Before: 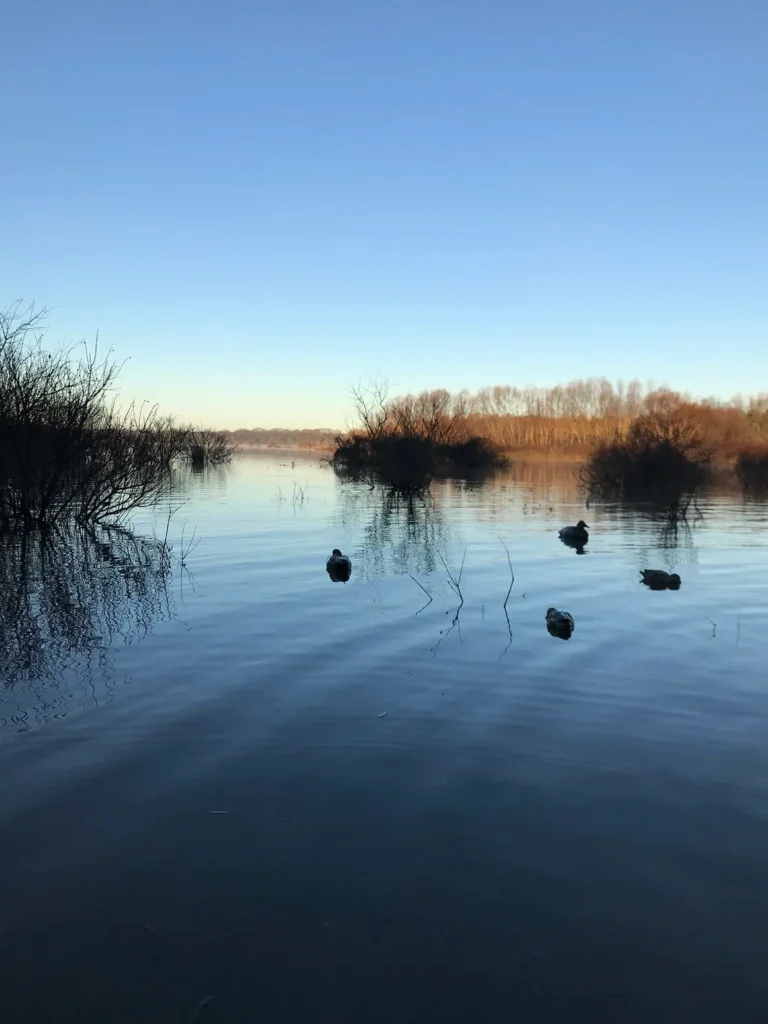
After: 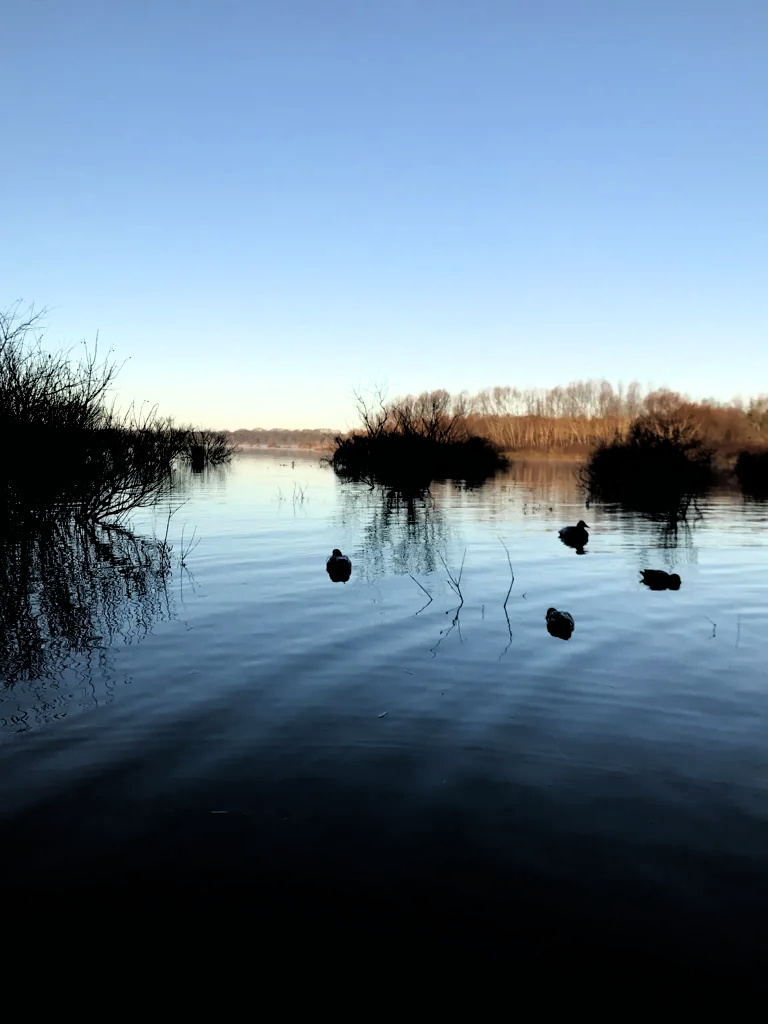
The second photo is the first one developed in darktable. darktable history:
exposure: exposure -0.21 EV
filmic rgb: black relative exposure -3.63 EV, white relative exposure 2.16 EV, hardness 3.62
